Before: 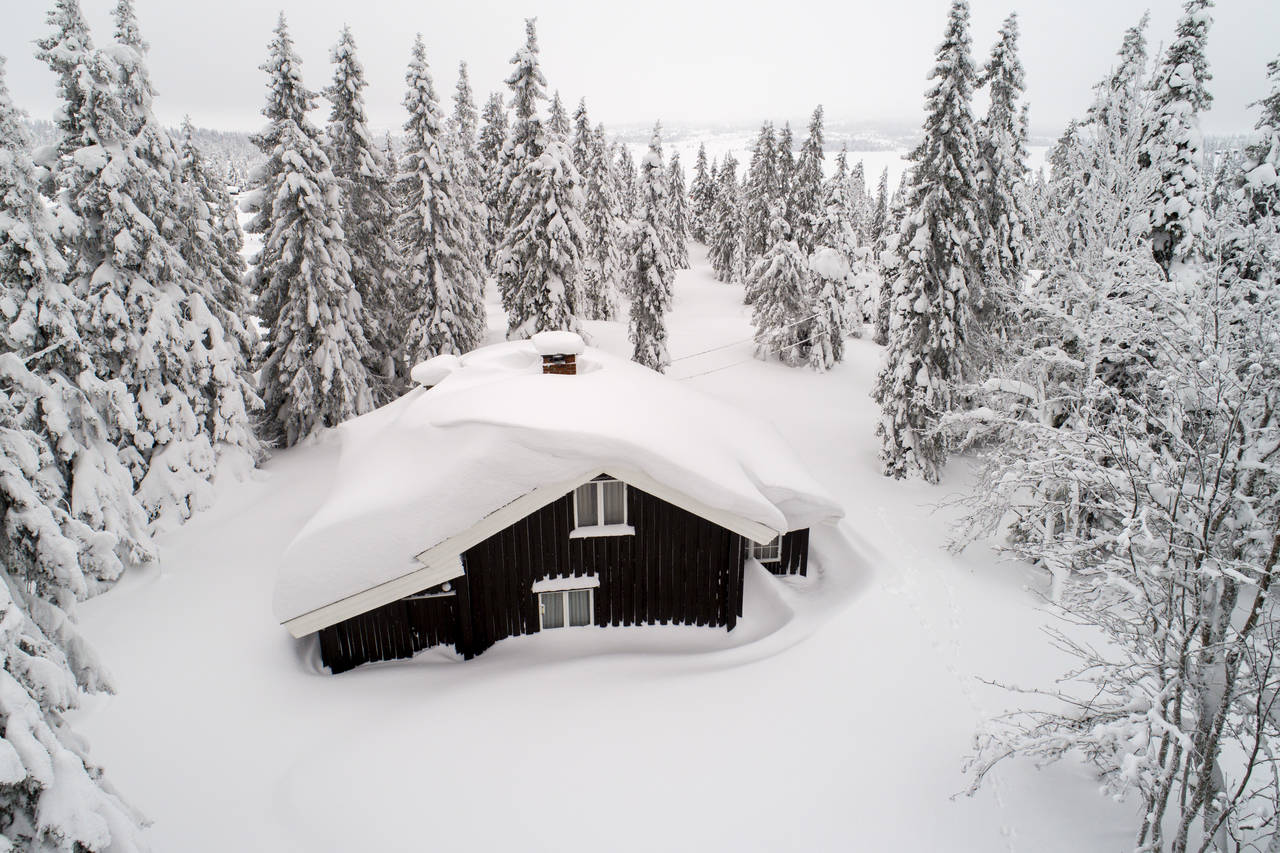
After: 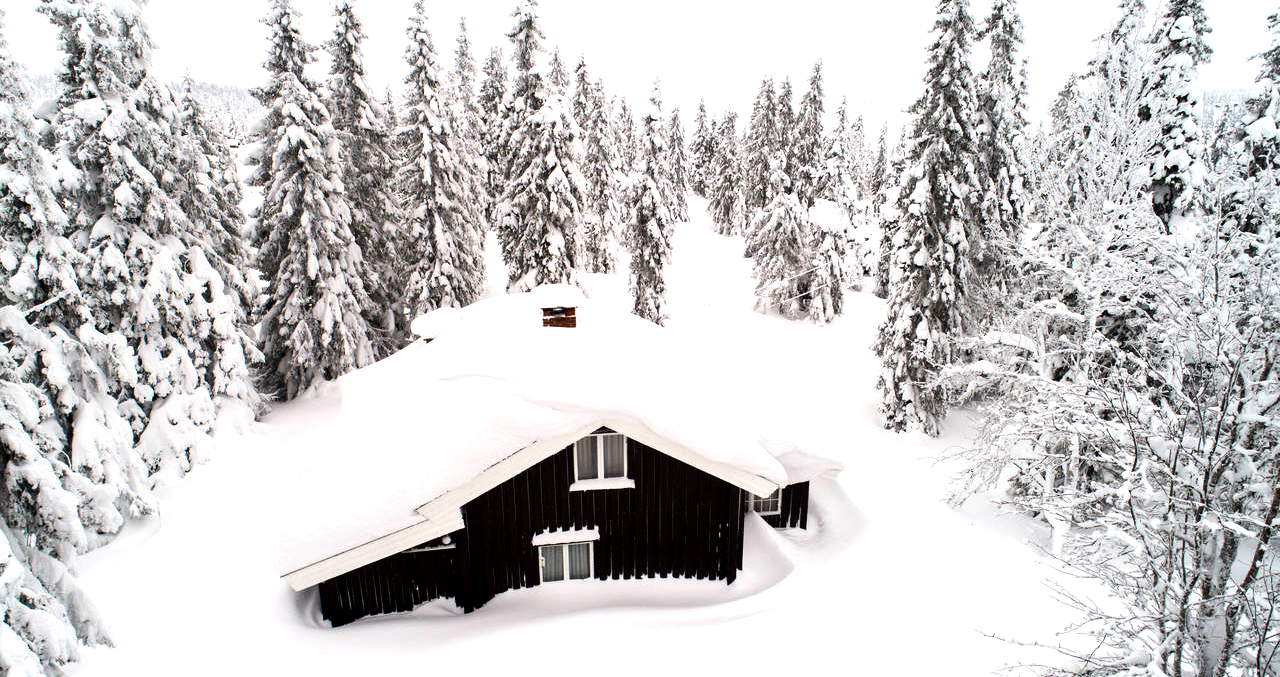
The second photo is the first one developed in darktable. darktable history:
crop and rotate: top 5.667%, bottom 14.937%
tone equalizer: -8 EV -0.75 EV, -7 EV -0.7 EV, -6 EV -0.6 EV, -5 EV -0.4 EV, -3 EV 0.4 EV, -2 EV 0.6 EV, -1 EV 0.7 EV, +0 EV 0.75 EV, edges refinement/feathering 500, mask exposure compensation -1.57 EV, preserve details no
